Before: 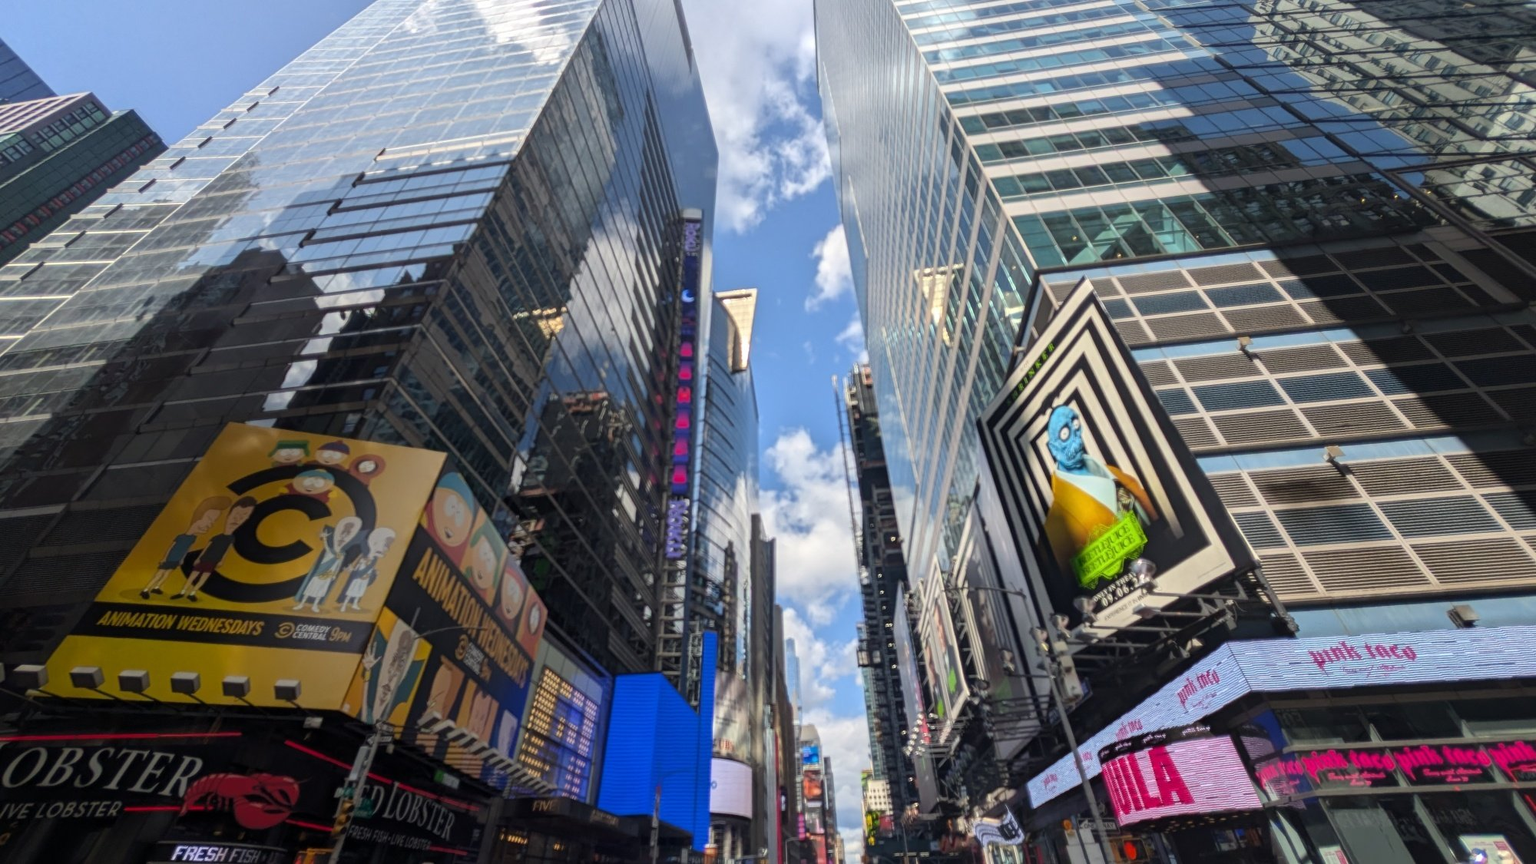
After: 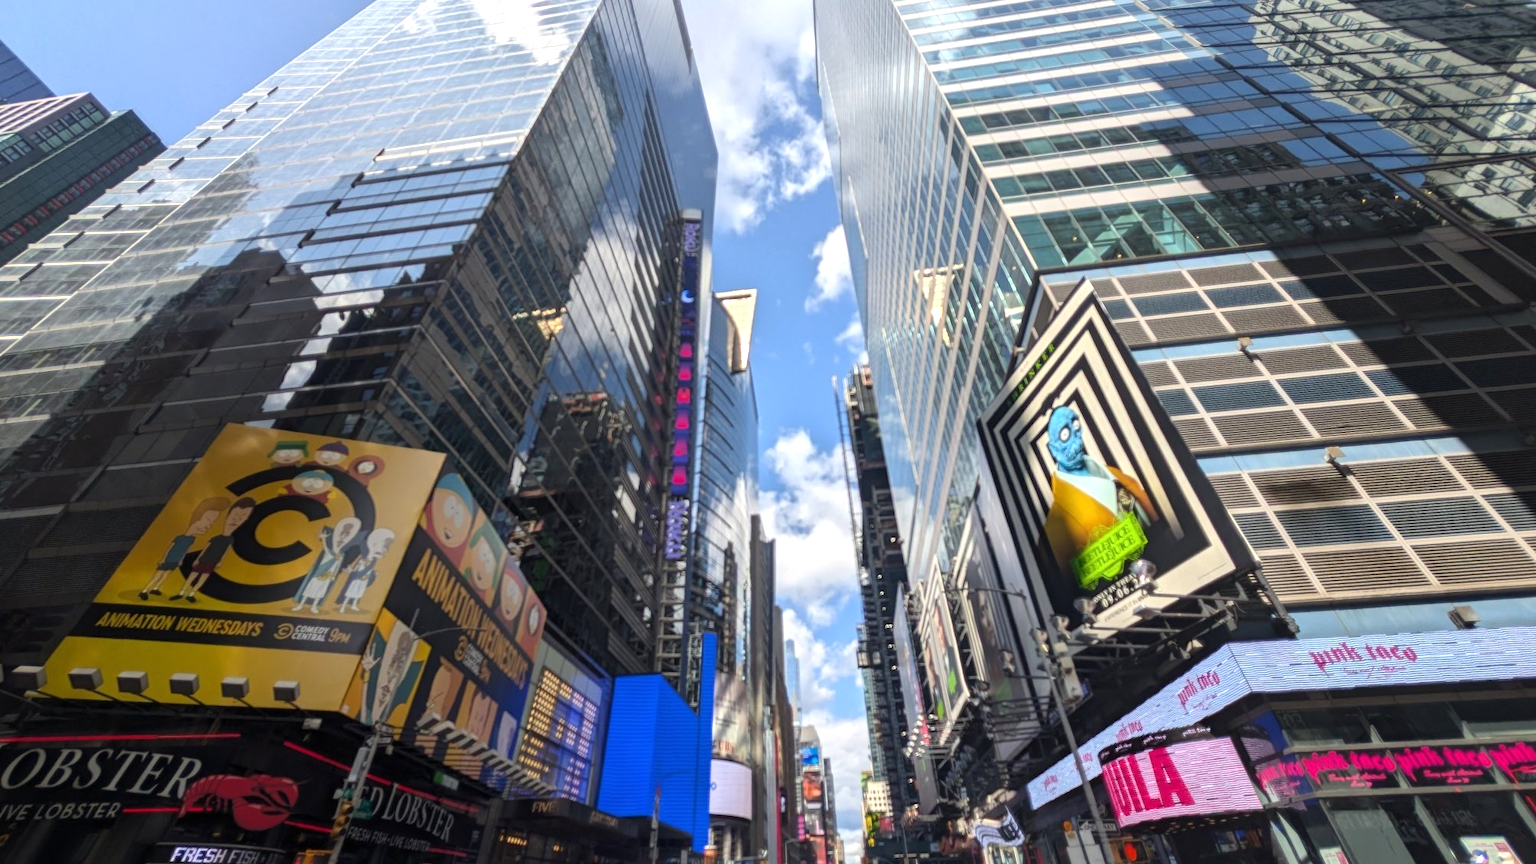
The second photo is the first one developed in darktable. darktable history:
crop: left 0.131%
exposure: black level correction 0, exposure 0.397 EV, compensate exposure bias true, compensate highlight preservation false
